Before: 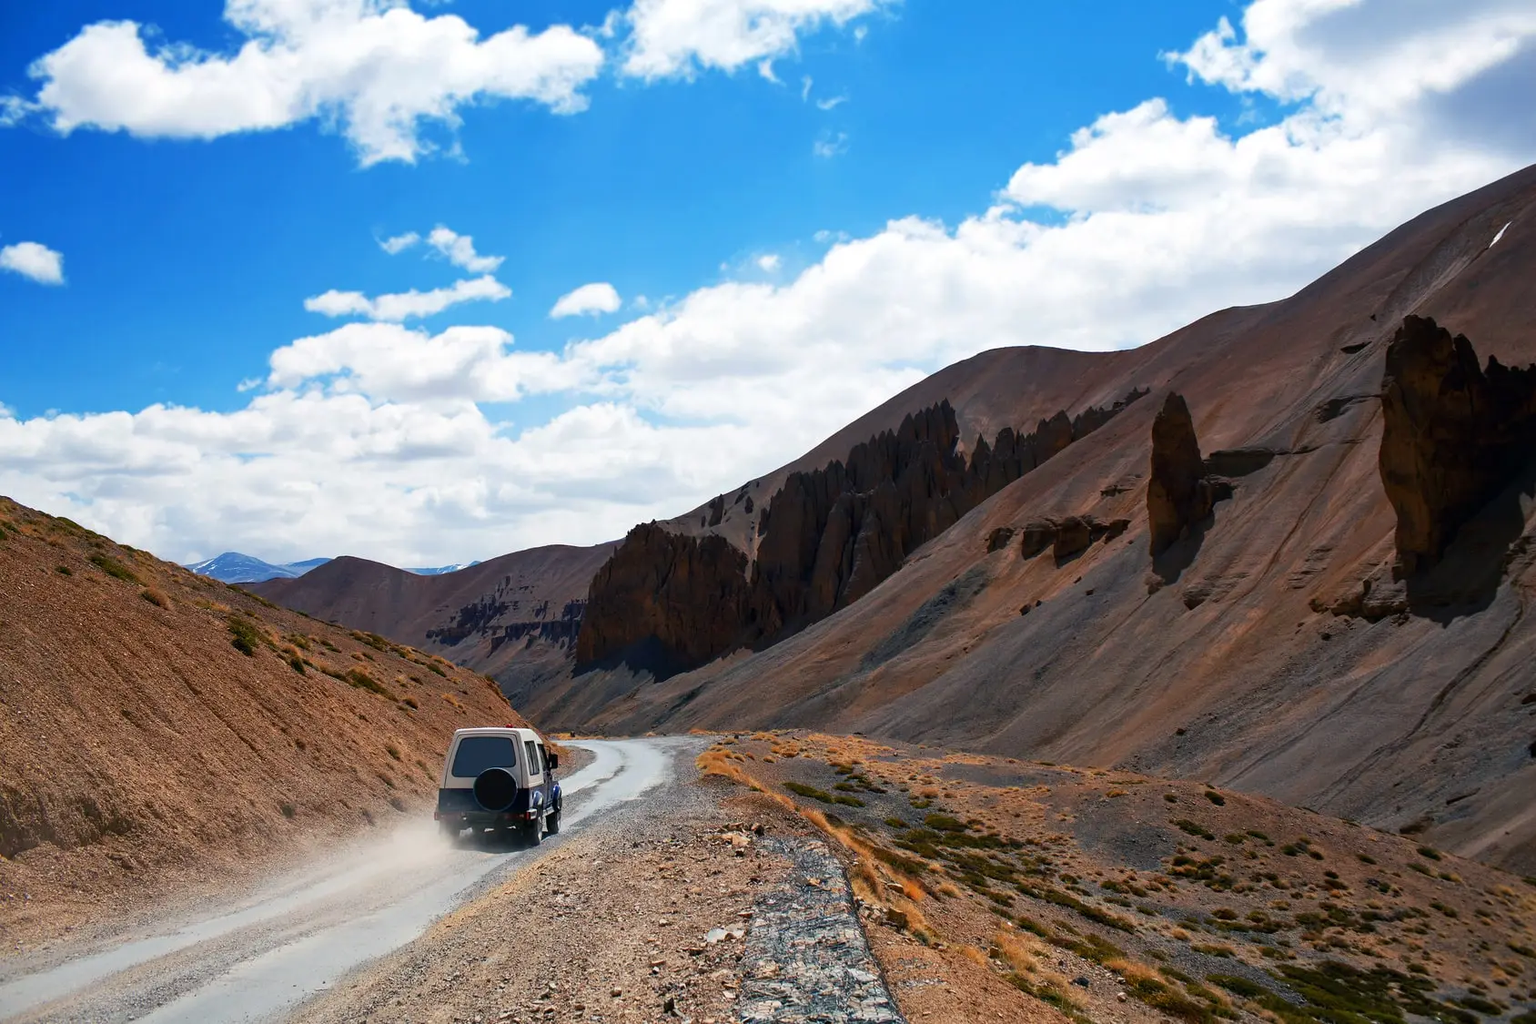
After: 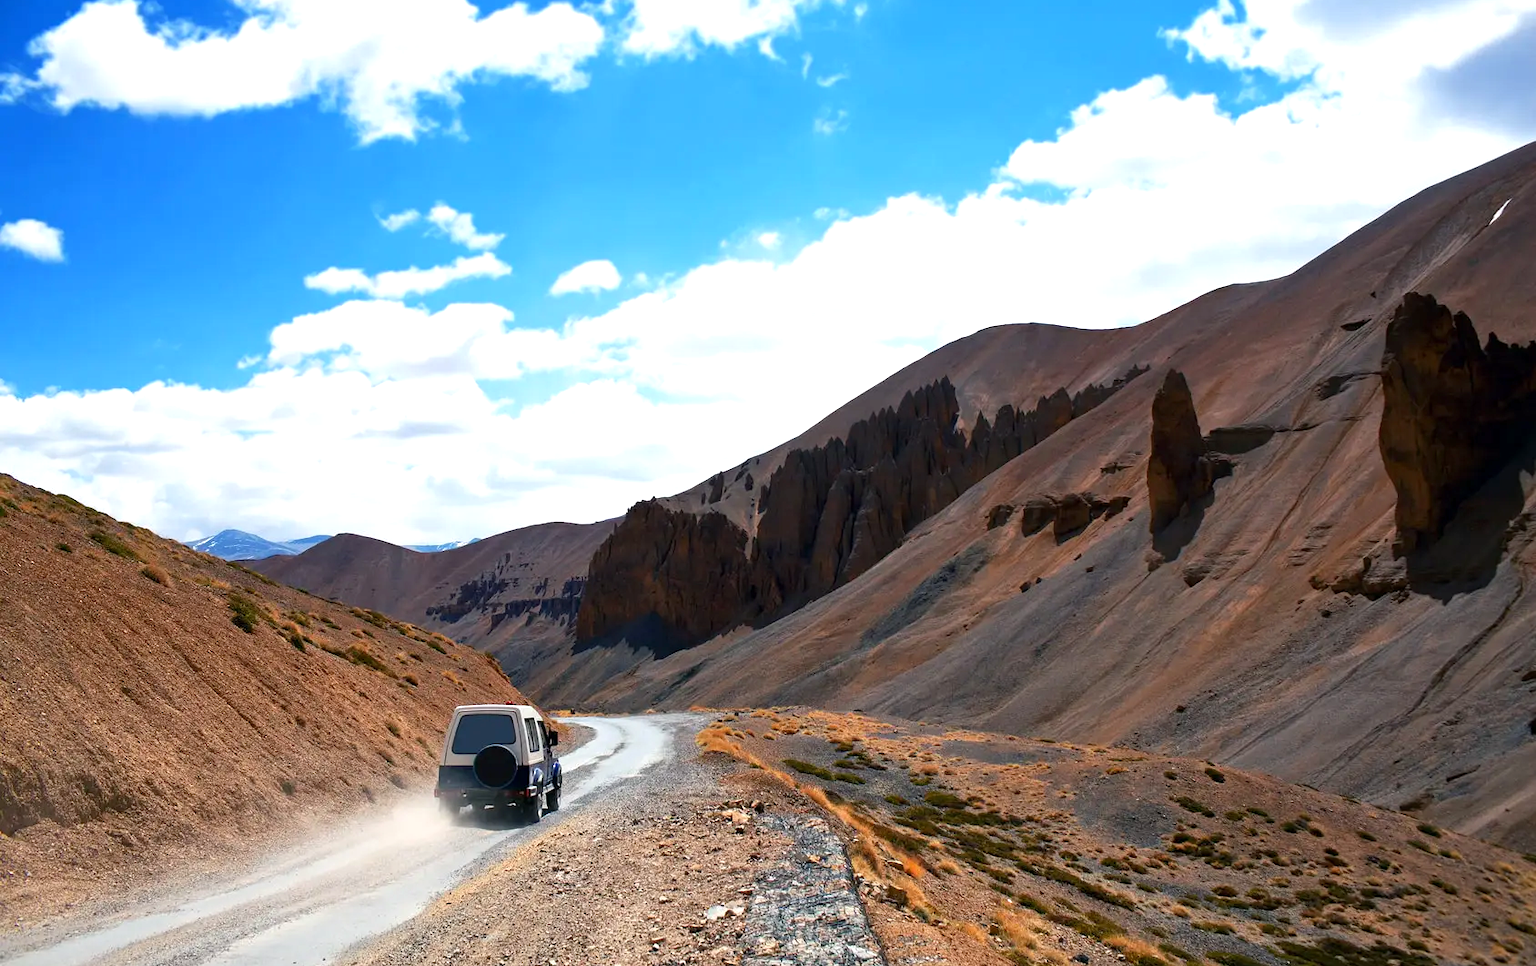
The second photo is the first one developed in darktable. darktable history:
exposure: black level correction 0.001, exposure 0.499 EV, compensate exposure bias true, compensate highlight preservation false
crop and rotate: top 2.289%, bottom 3.265%
